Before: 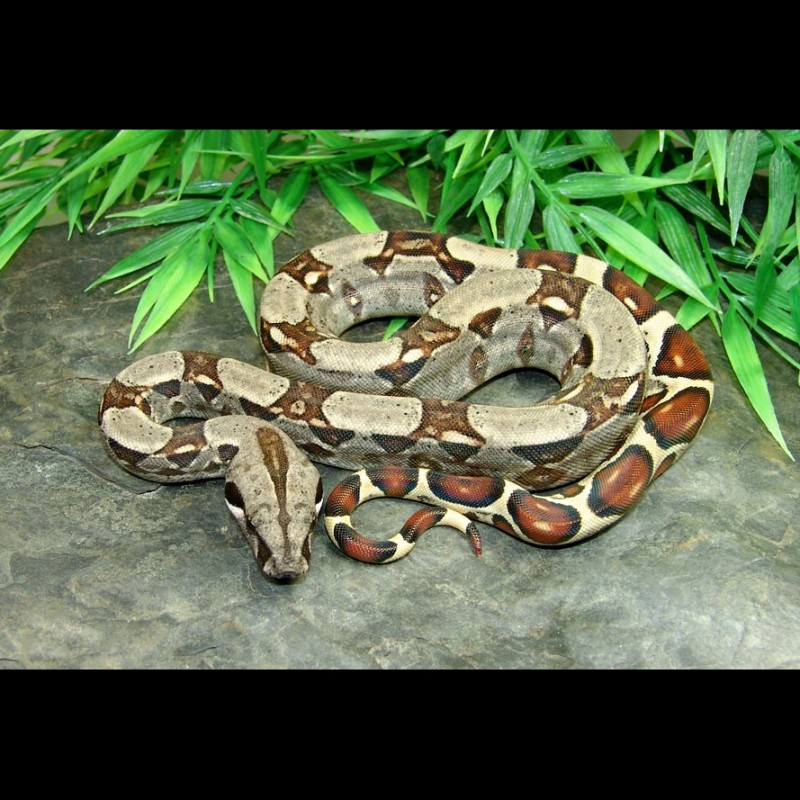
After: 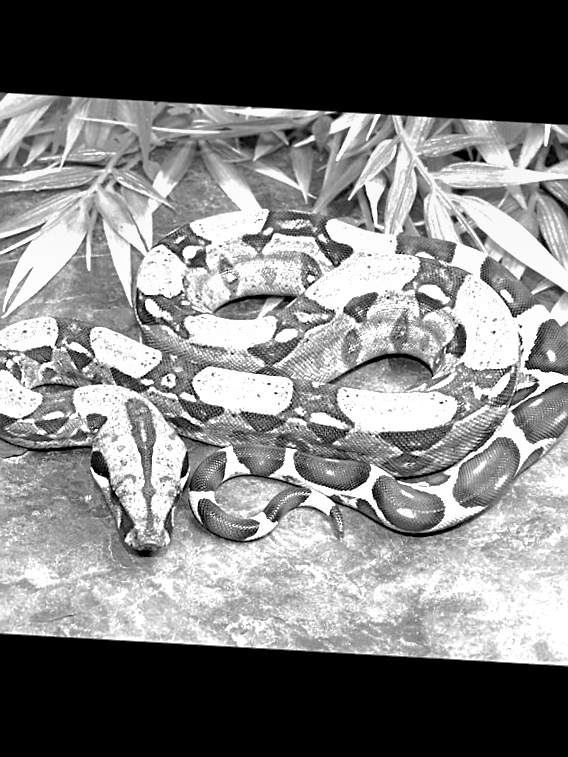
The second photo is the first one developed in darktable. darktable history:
crop and rotate: angle -3.27°, left 14.277%, top 0.028%, right 10.766%, bottom 0.028%
monochrome: on, module defaults
shadows and highlights: on, module defaults
exposure: black level correction 0.001, exposure 1.129 EV, compensate exposure bias true, compensate highlight preservation false
sharpen: on, module defaults
